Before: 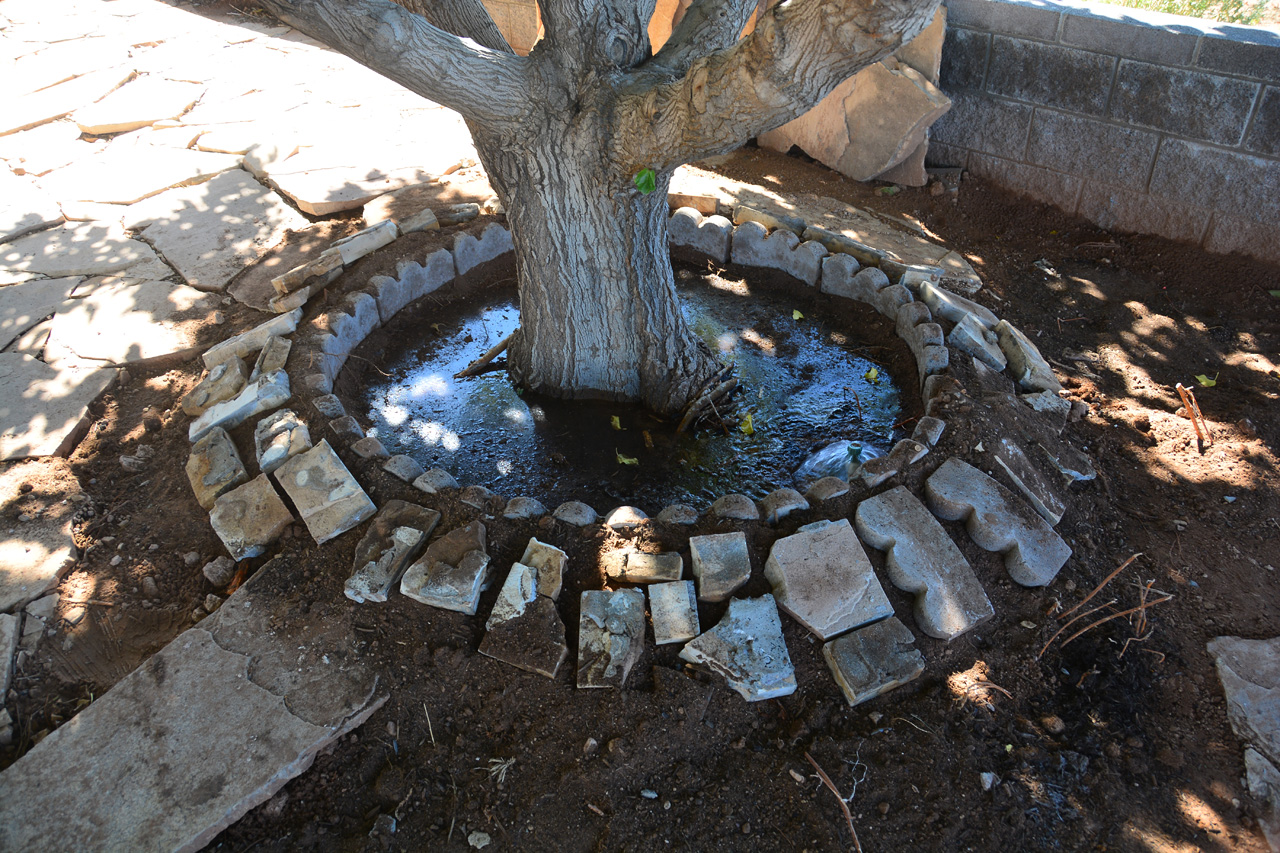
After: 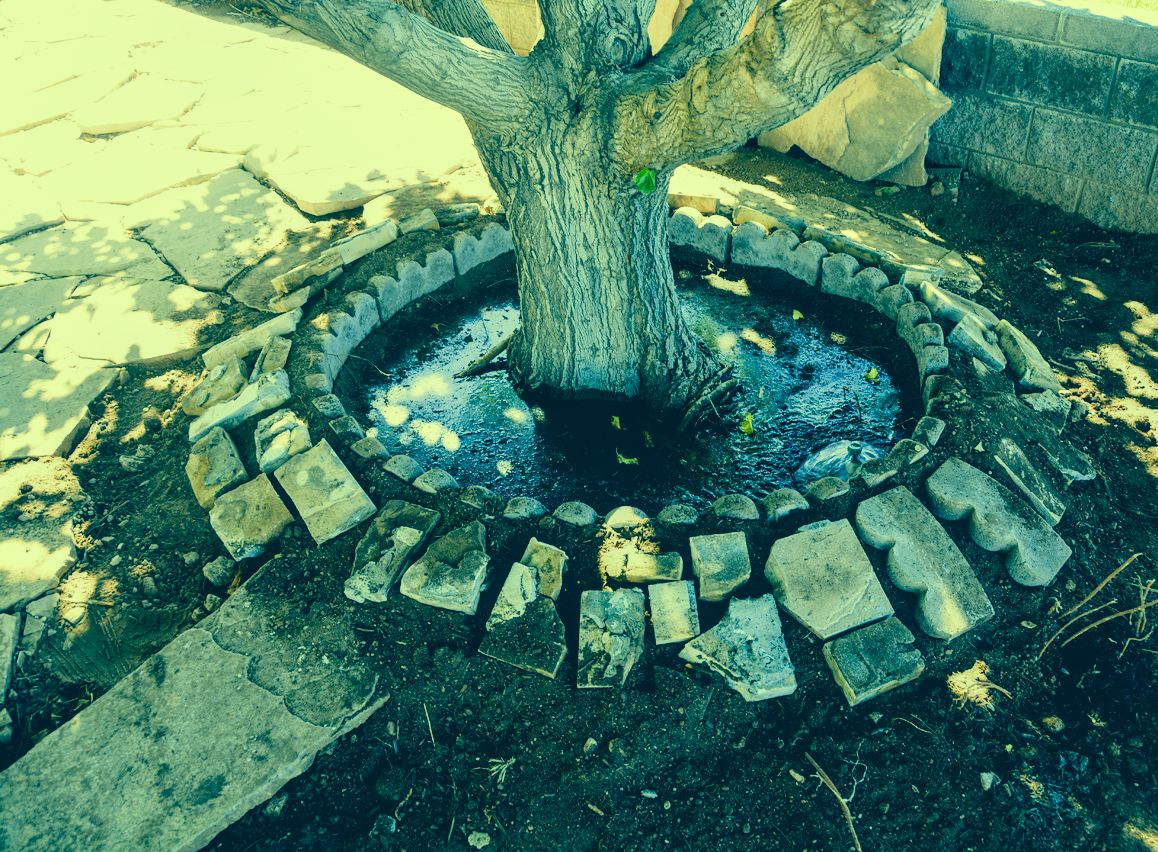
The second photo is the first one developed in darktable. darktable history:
contrast brightness saturation: contrast -0.08, brightness -0.04, saturation -0.11
local contrast: on, module defaults
crop: right 9.509%, bottom 0.031%
filmic rgb: black relative exposure -5 EV, hardness 2.88, contrast 1.2, highlights saturation mix -30%
exposure: black level correction 0, exposure 1.198 EV, compensate exposure bias true, compensate highlight preservation false
color correction: highlights a* -15.58, highlights b* 40, shadows a* -40, shadows b* -26.18
